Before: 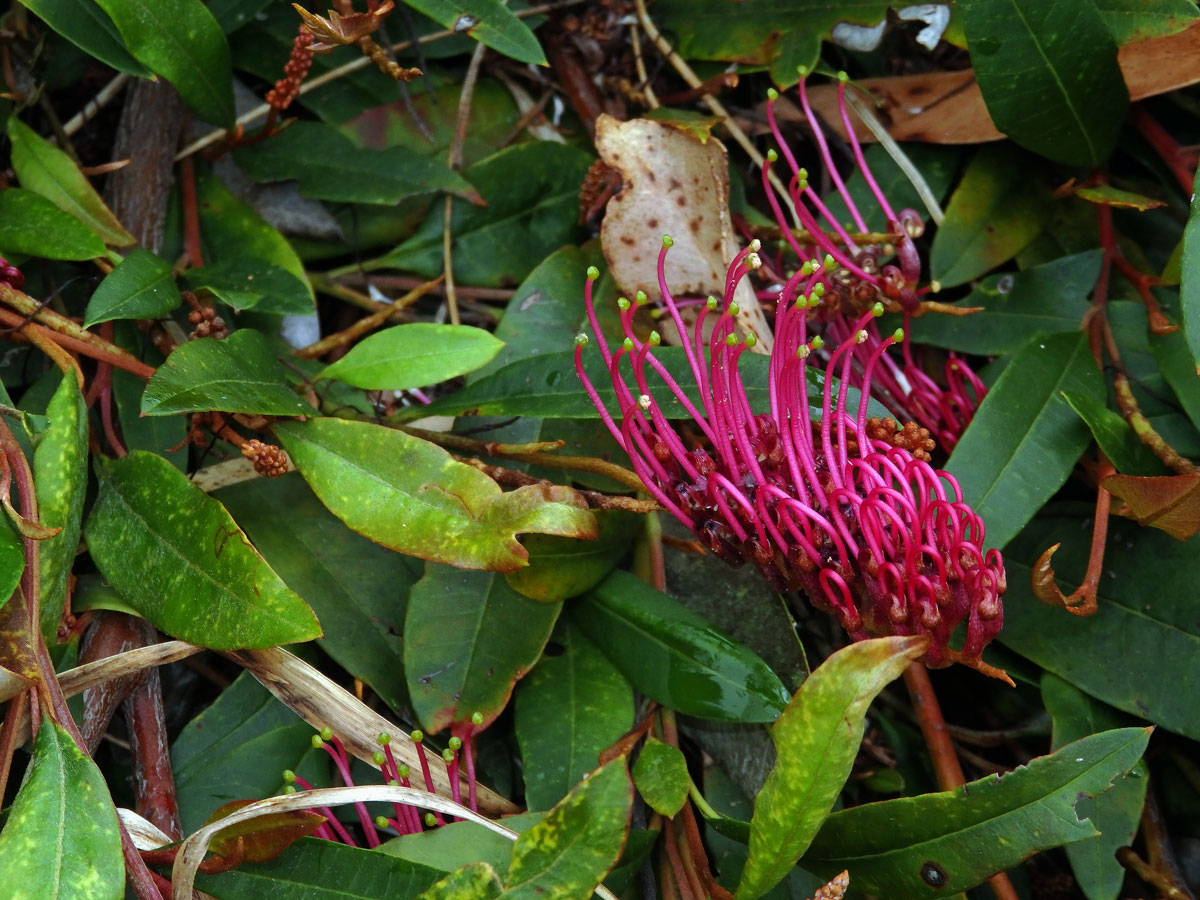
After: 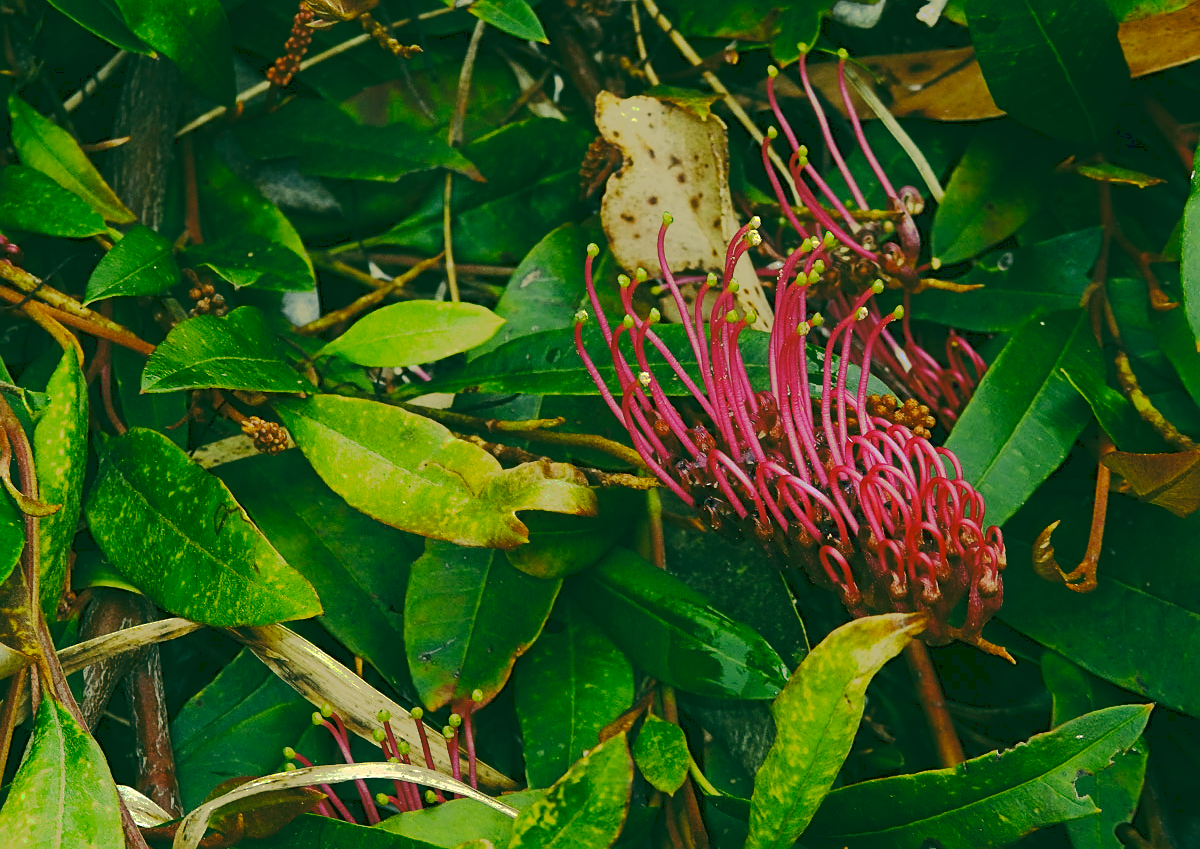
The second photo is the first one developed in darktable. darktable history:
color correction: highlights a* 5.63, highlights b* 33.56, shadows a* -25.97, shadows b* 3.88
crop and rotate: top 2.559%, bottom 3.057%
tone curve: curves: ch0 [(0, 0) (0.003, 0.118) (0.011, 0.118) (0.025, 0.122) (0.044, 0.131) (0.069, 0.142) (0.1, 0.155) (0.136, 0.168) (0.177, 0.183) (0.224, 0.216) (0.277, 0.265) (0.335, 0.337) (0.399, 0.415) (0.468, 0.506) (0.543, 0.586) (0.623, 0.665) (0.709, 0.716) (0.801, 0.737) (0.898, 0.744) (1, 1)], preserve colors none
sharpen: on, module defaults
